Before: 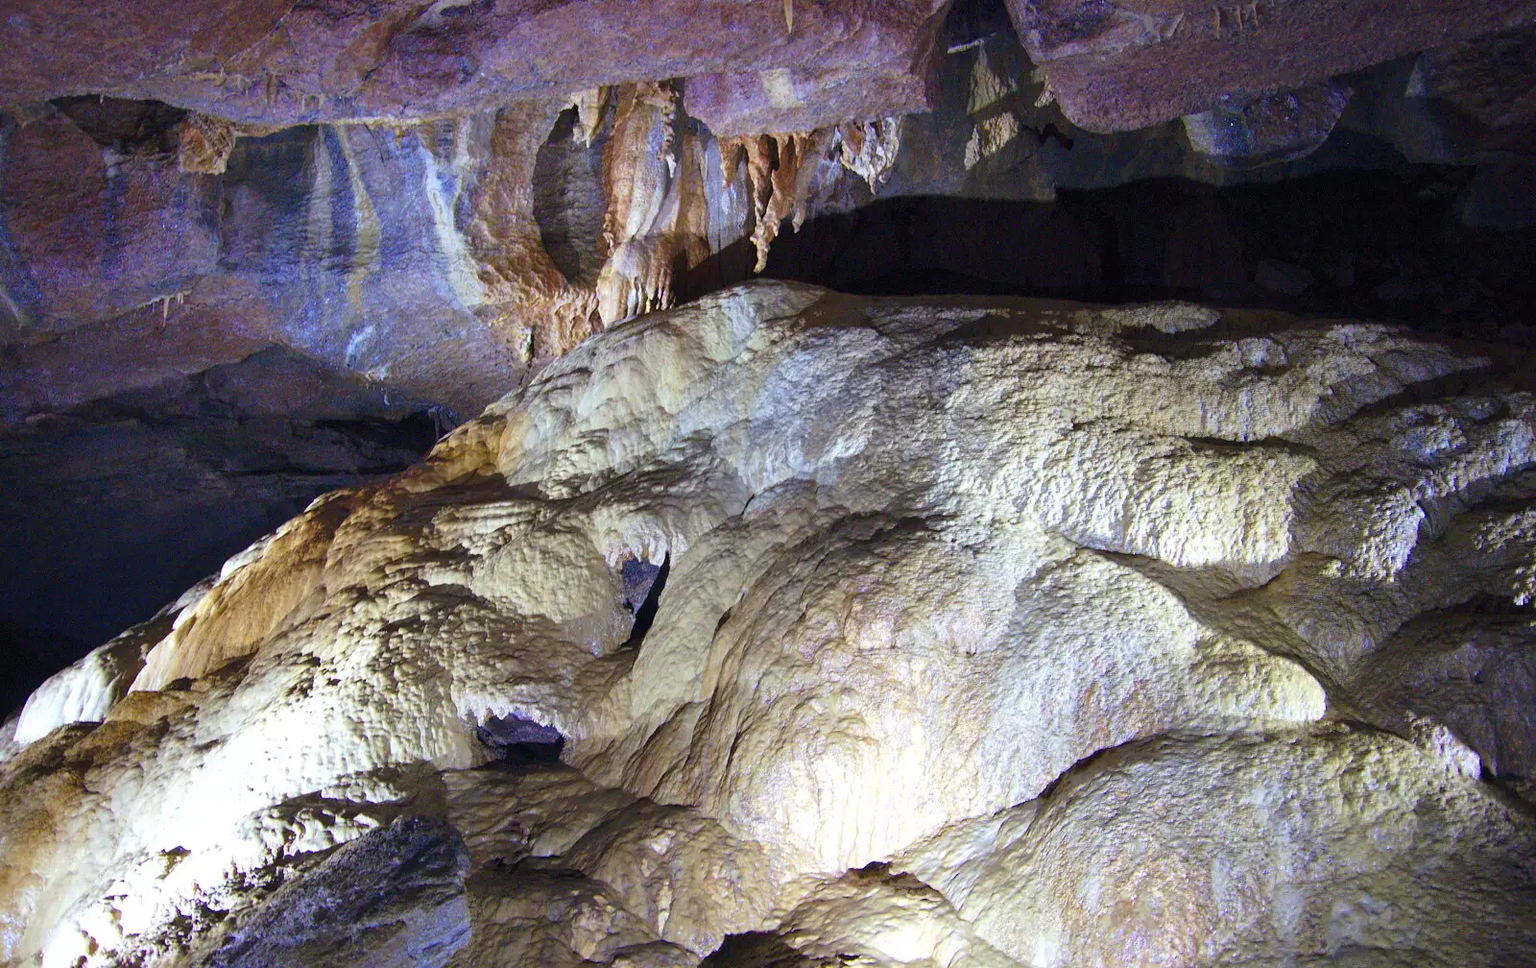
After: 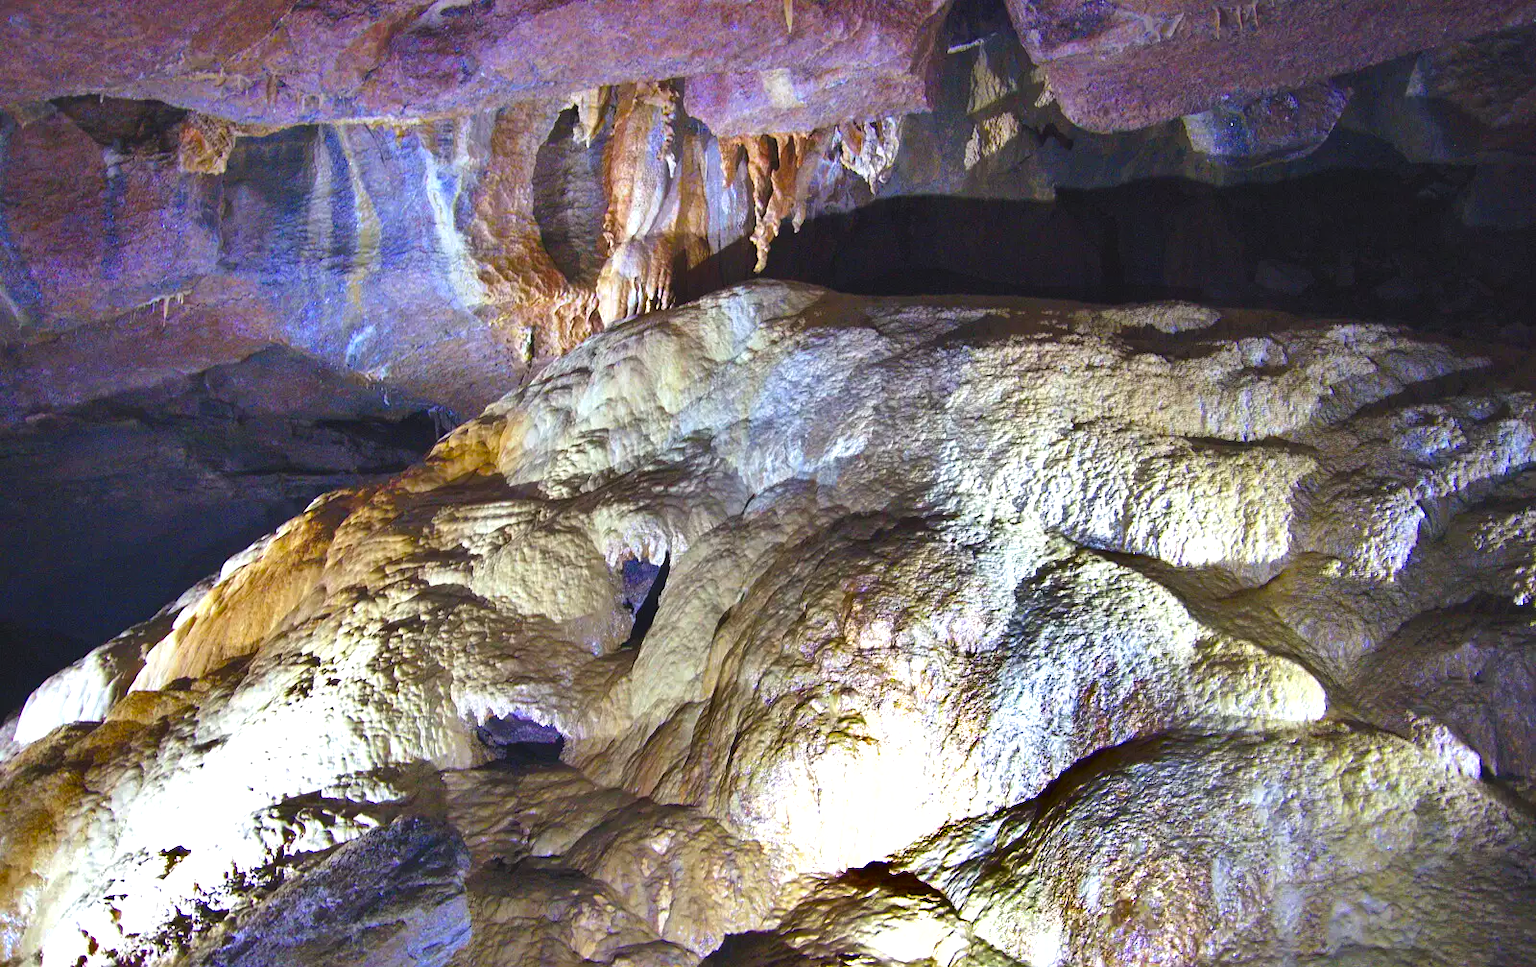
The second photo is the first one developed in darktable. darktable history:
color balance rgb: global offset › luminance 0.488%, global offset › hue 56.59°, perceptual saturation grading › global saturation 29.803%, perceptual brilliance grading › global brilliance 10.061%, perceptual brilliance grading › shadows 15.277%
shadows and highlights: shadows 20.76, highlights -81.91, highlights color adjustment 73.12%, soften with gaussian
